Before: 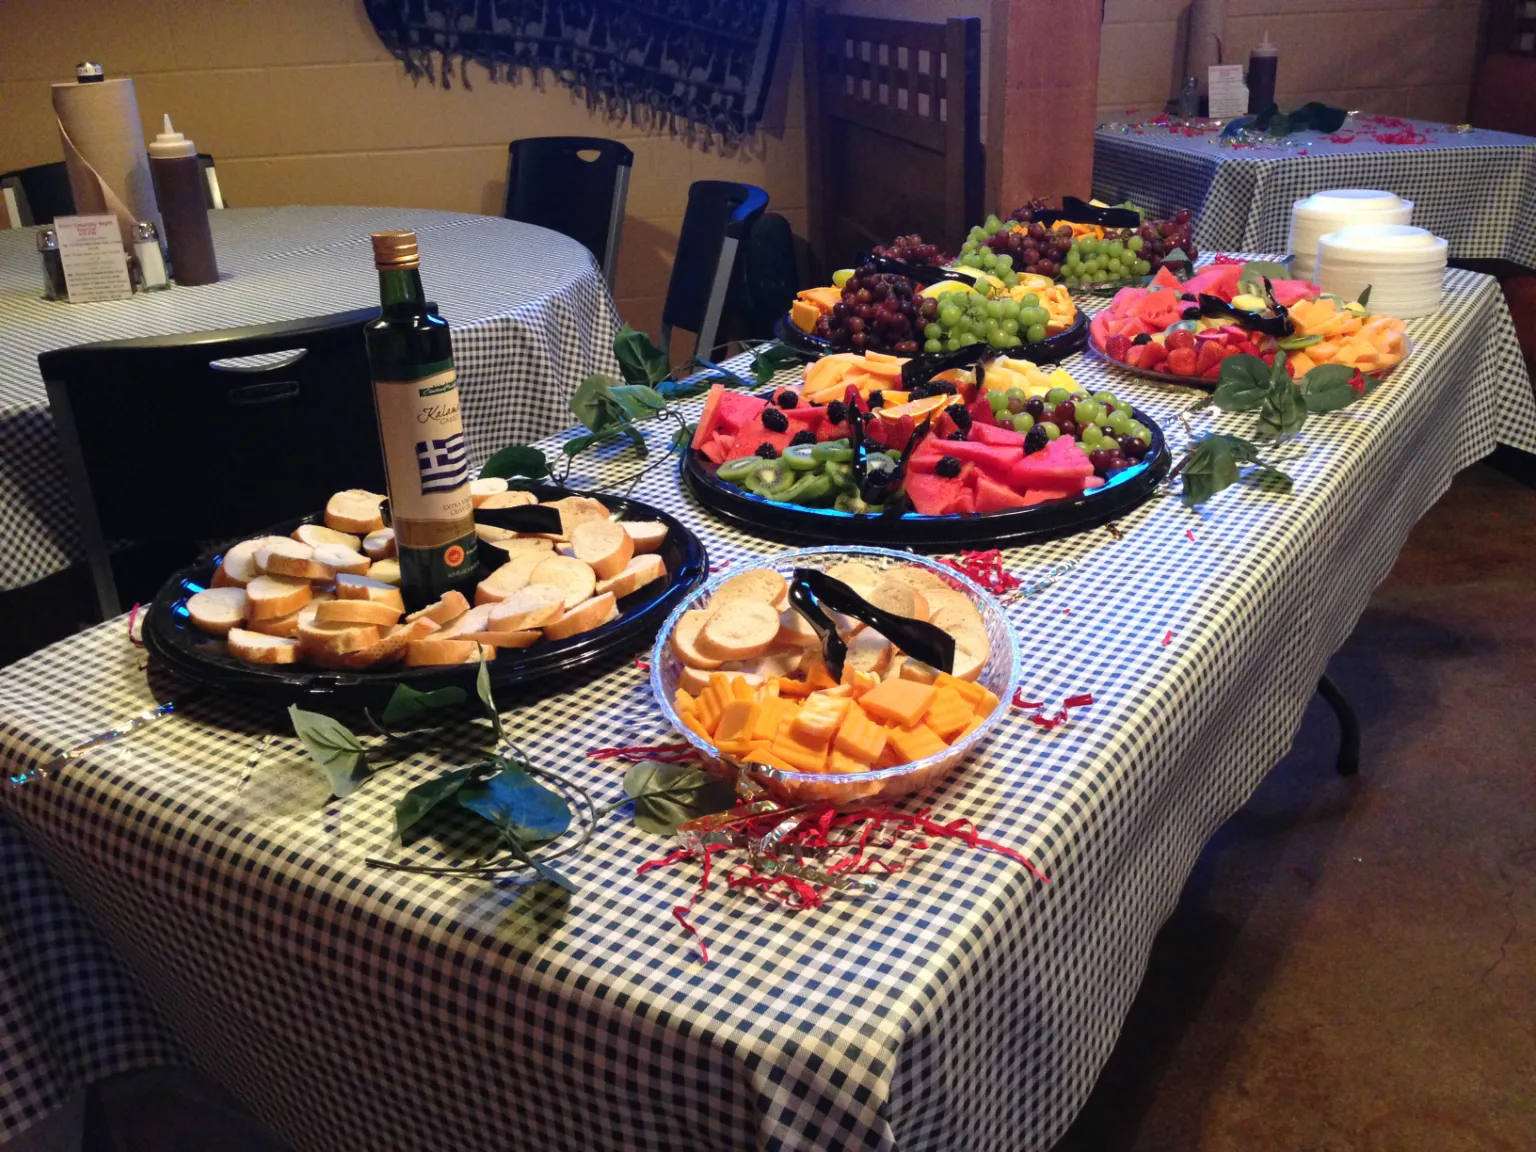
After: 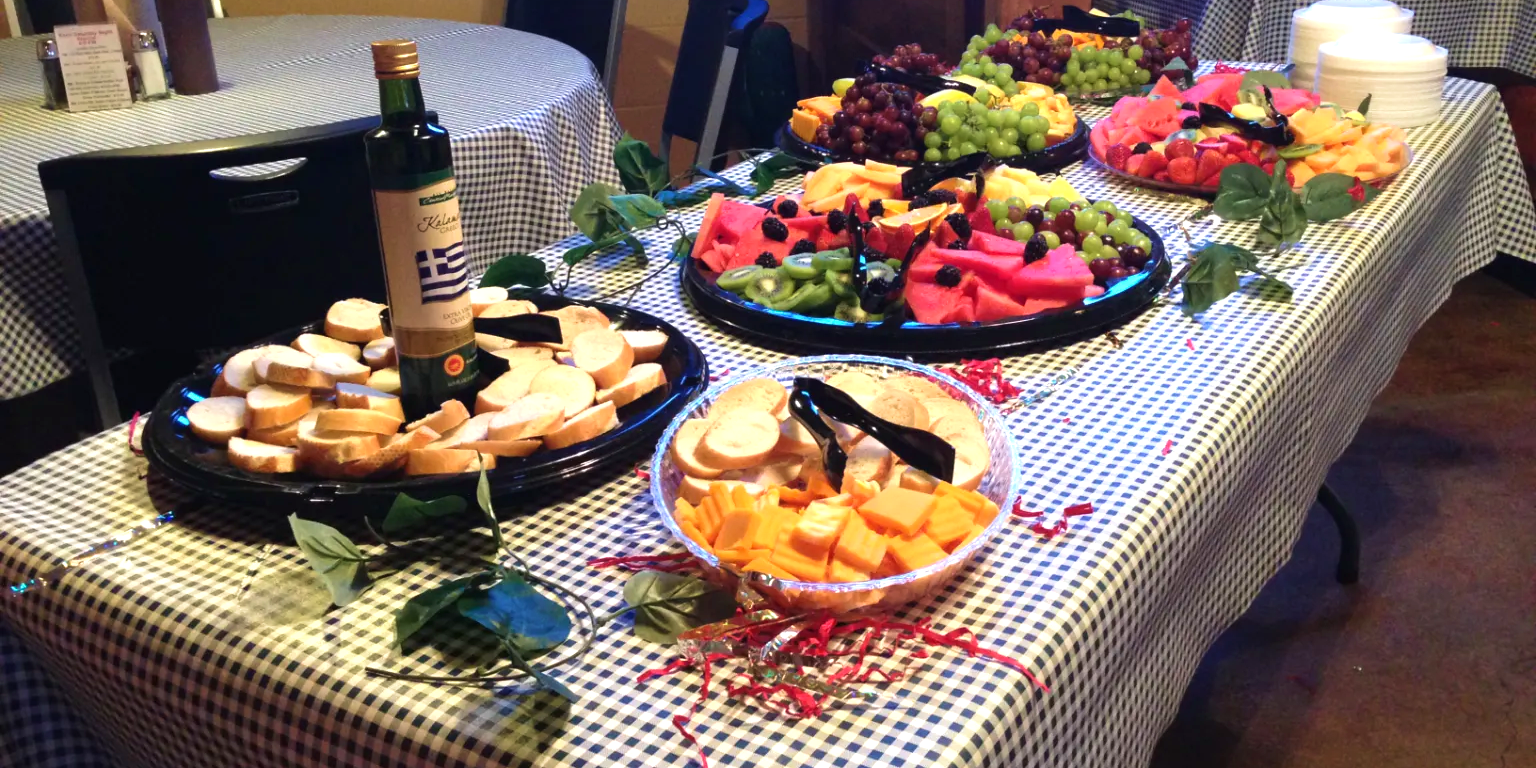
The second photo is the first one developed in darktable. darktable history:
velvia: on, module defaults
crop: top 16.613%, bottom 16.698%
tone equalizer: -8 EV -0.444 EV, -7 EV -0.374 EV, -6 EV -0.366 EV, -5 EV -0.255 EV, -3 EV 0.195 EV, -2 EV 0.312 EV, -1 EV 0.394 EV, +0 EV 0.403 EV, smoothing diameter 24.8%, edges refinement/feathering 6.7, preserve details guided filter
